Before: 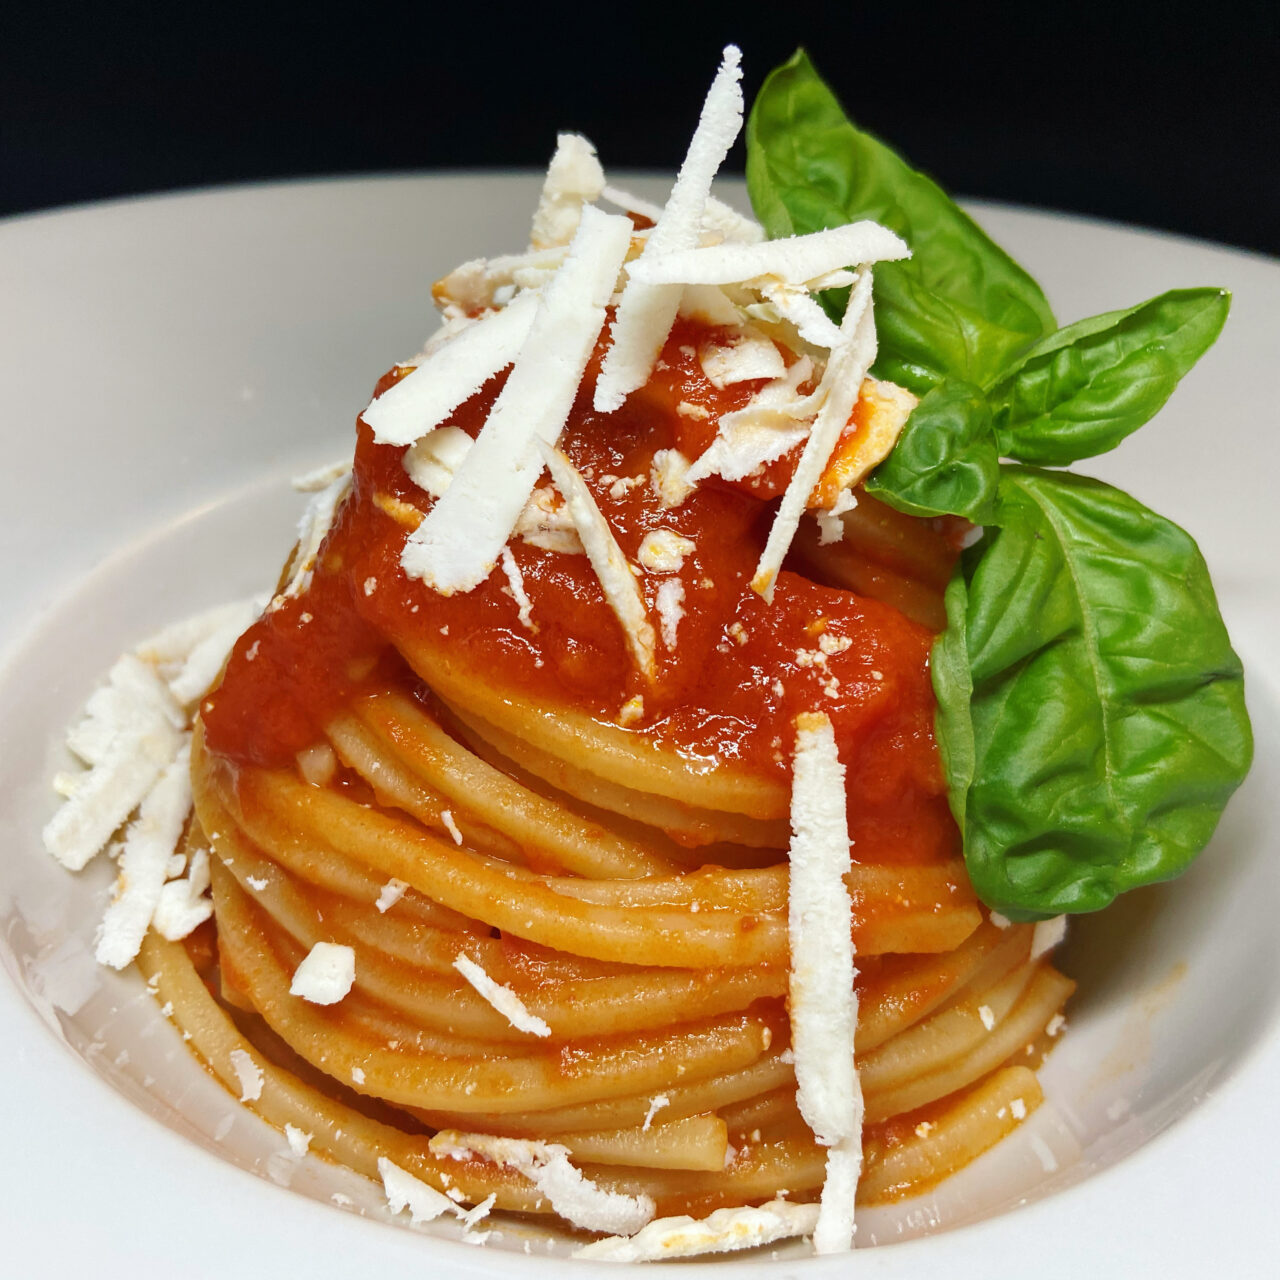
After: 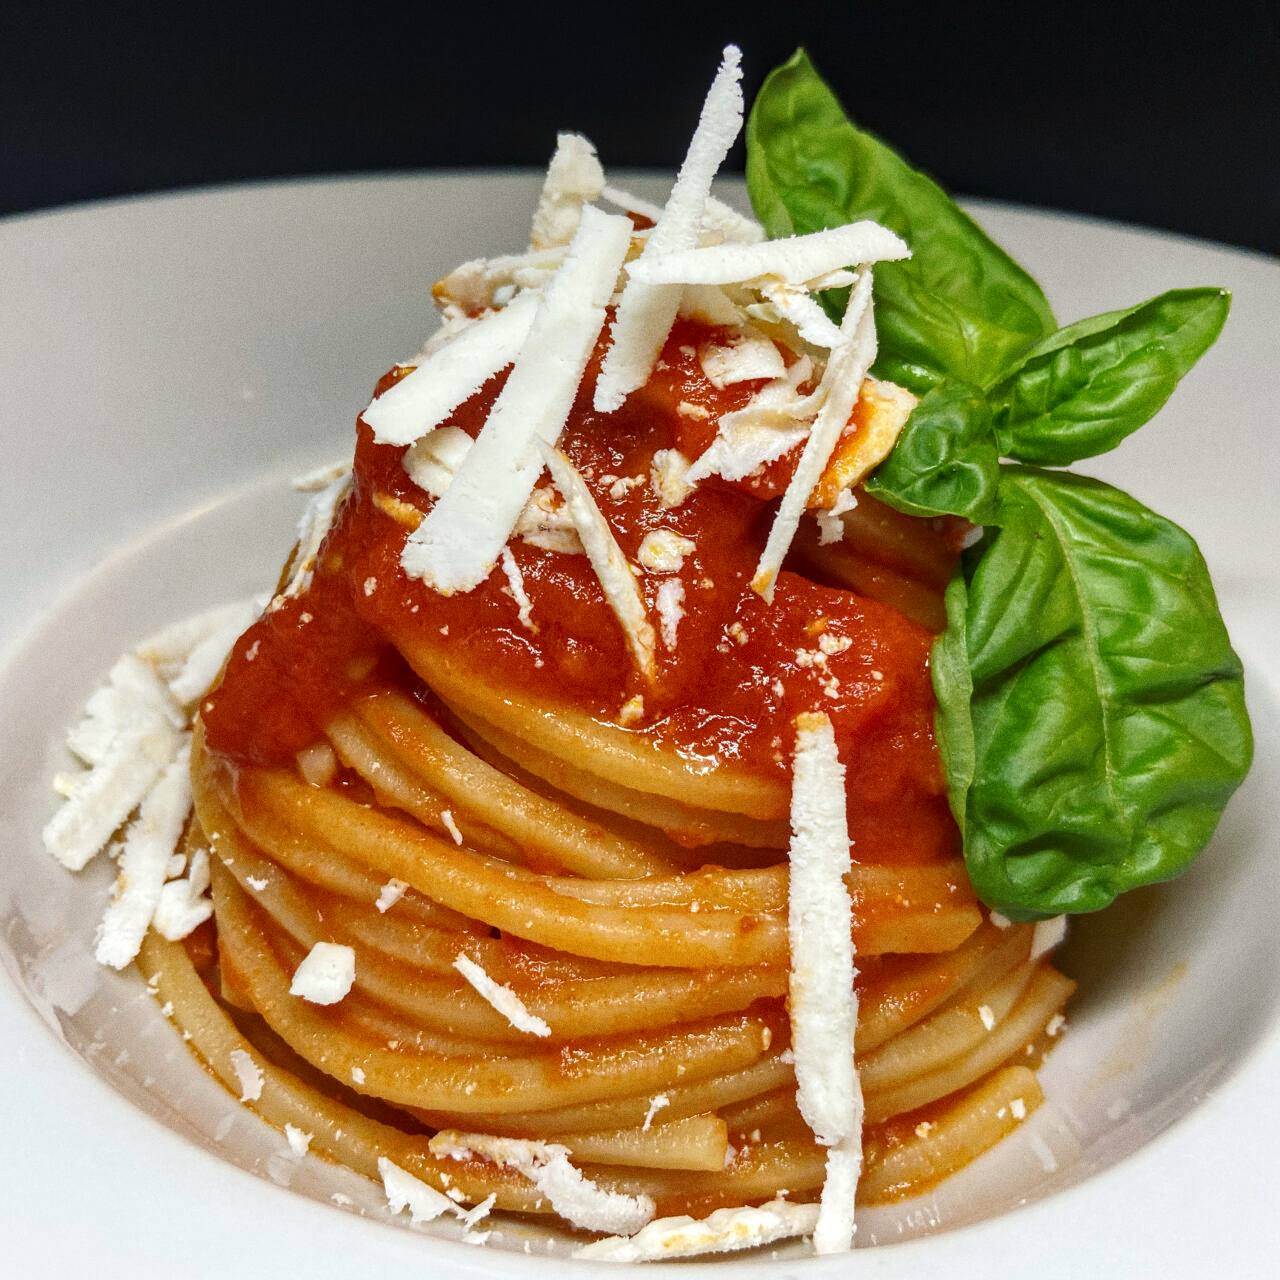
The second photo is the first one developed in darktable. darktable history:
grain: coarseness 0.47 ISO
local contrast: detail 130%
white balance: emerald 1
